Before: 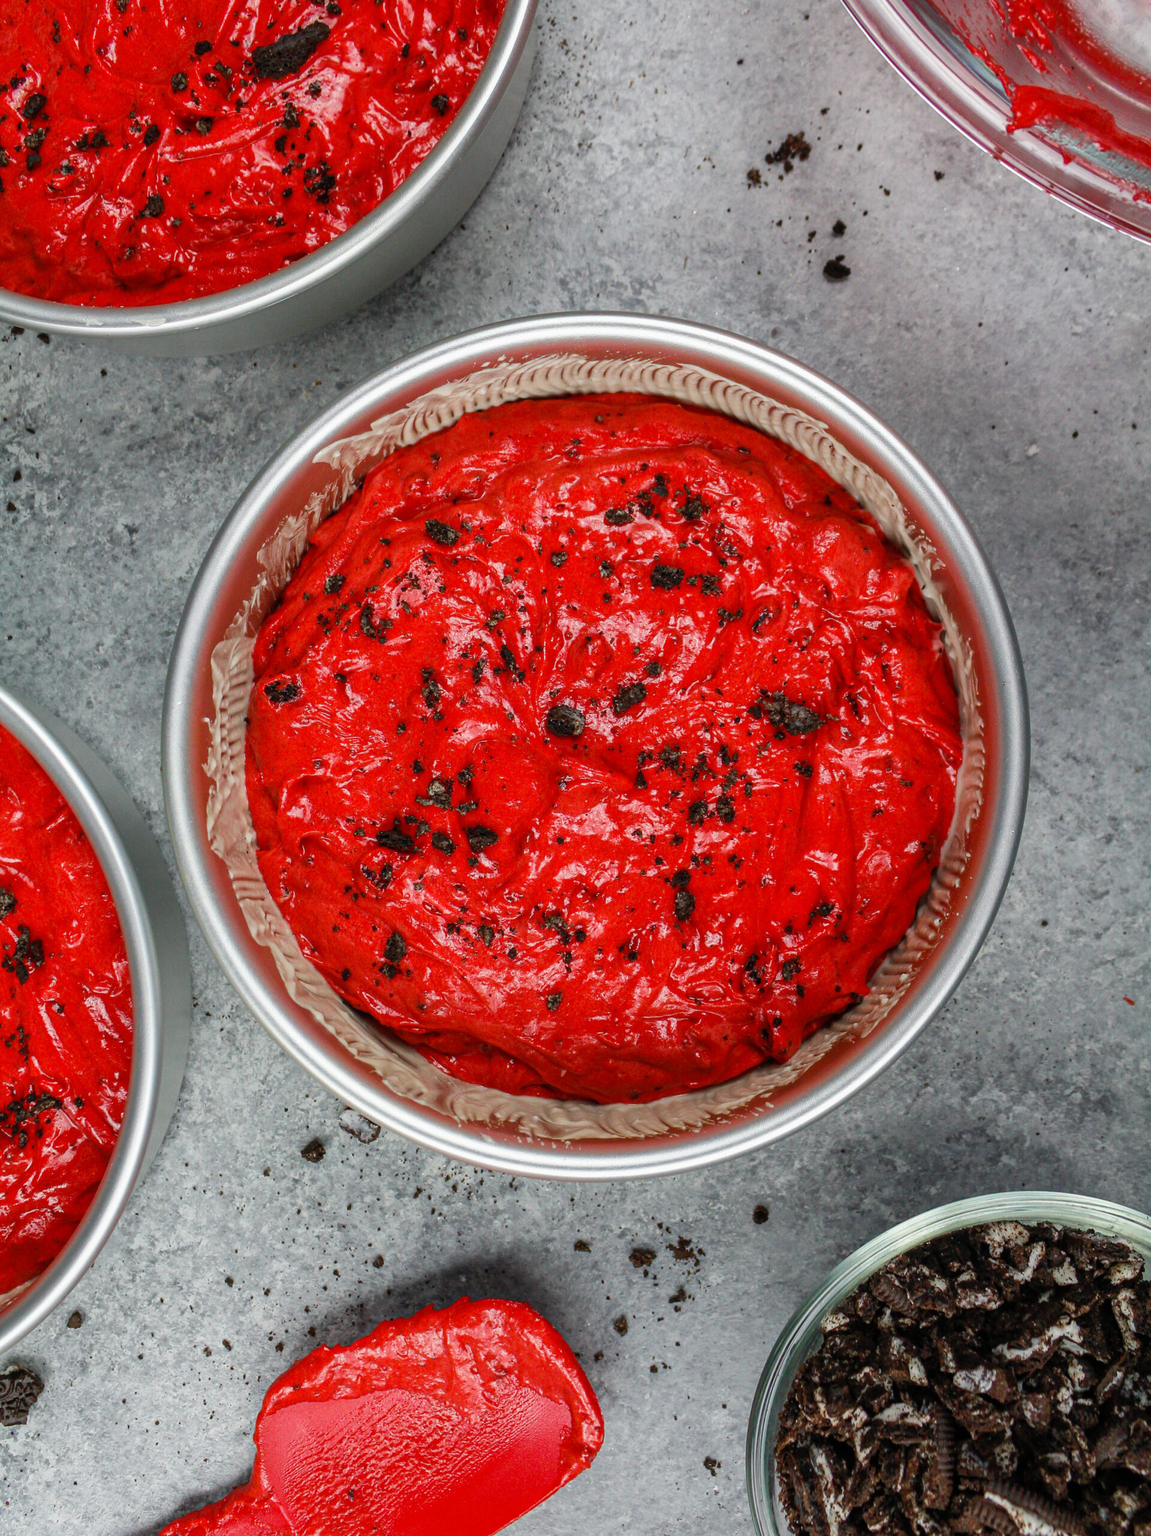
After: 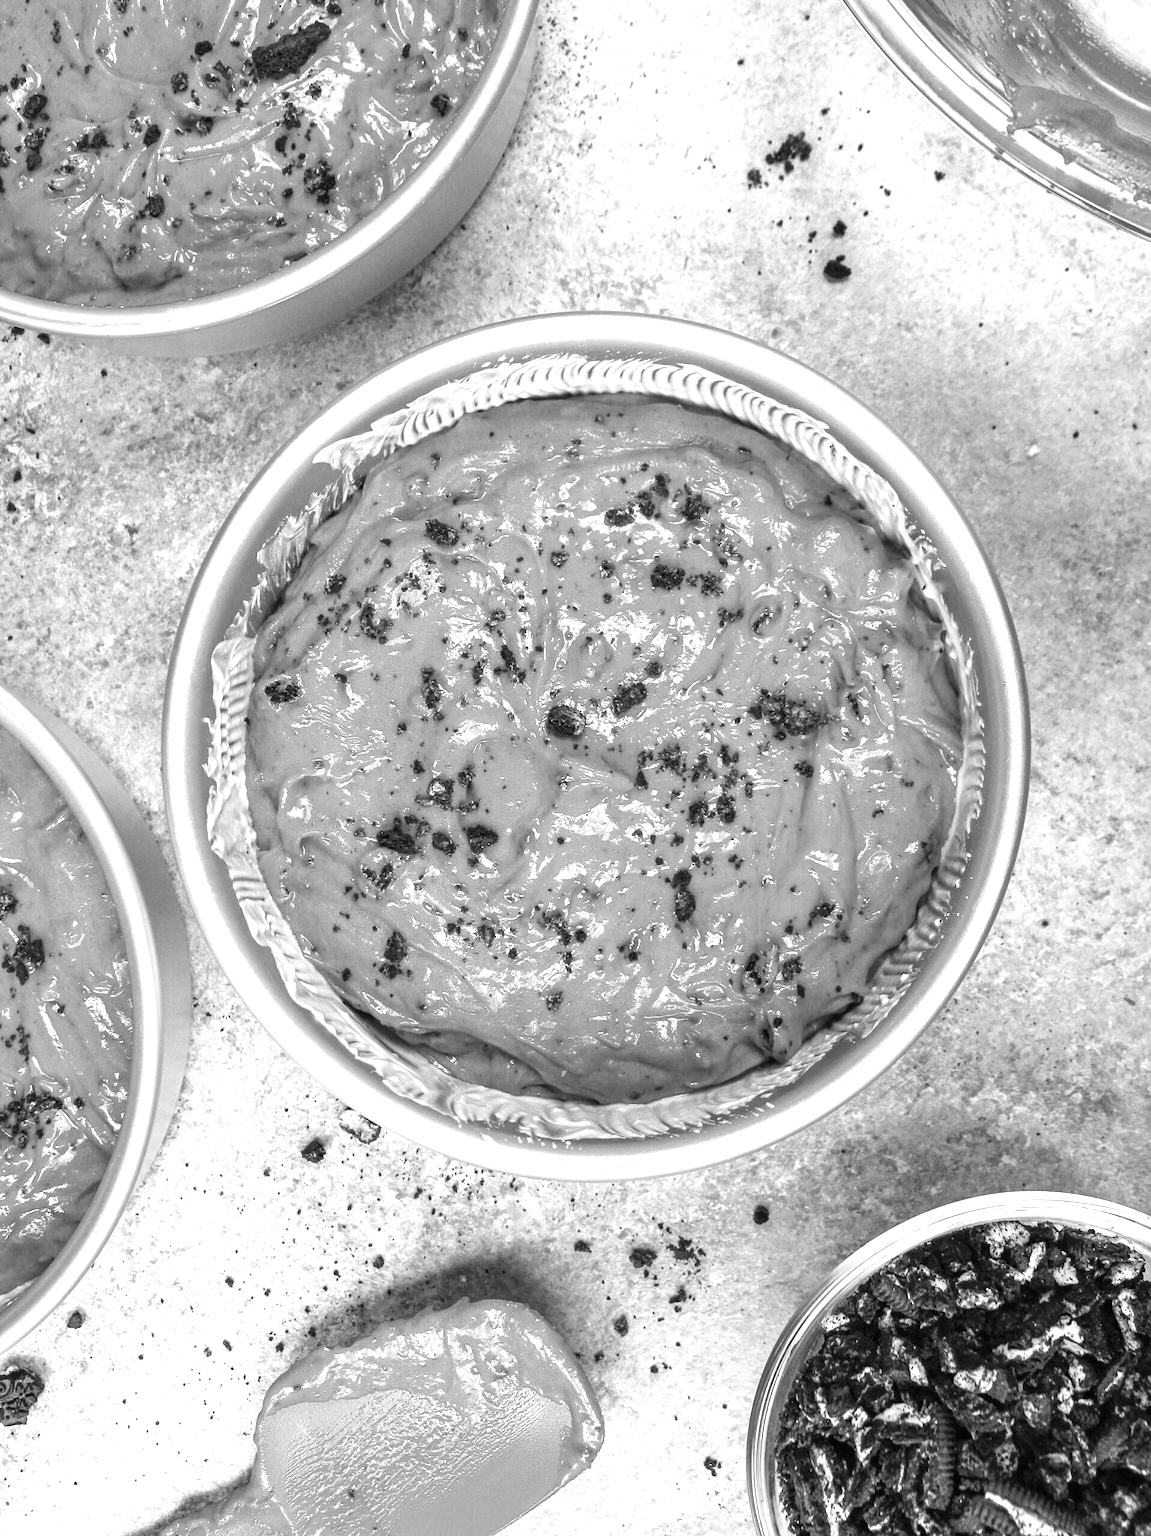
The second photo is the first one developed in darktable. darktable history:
contrast brightness saturation: saturation -1
exposure: black level correction 0, exposure 1.45 EV, compensate exposure bias true, compensate highlight preservation false
